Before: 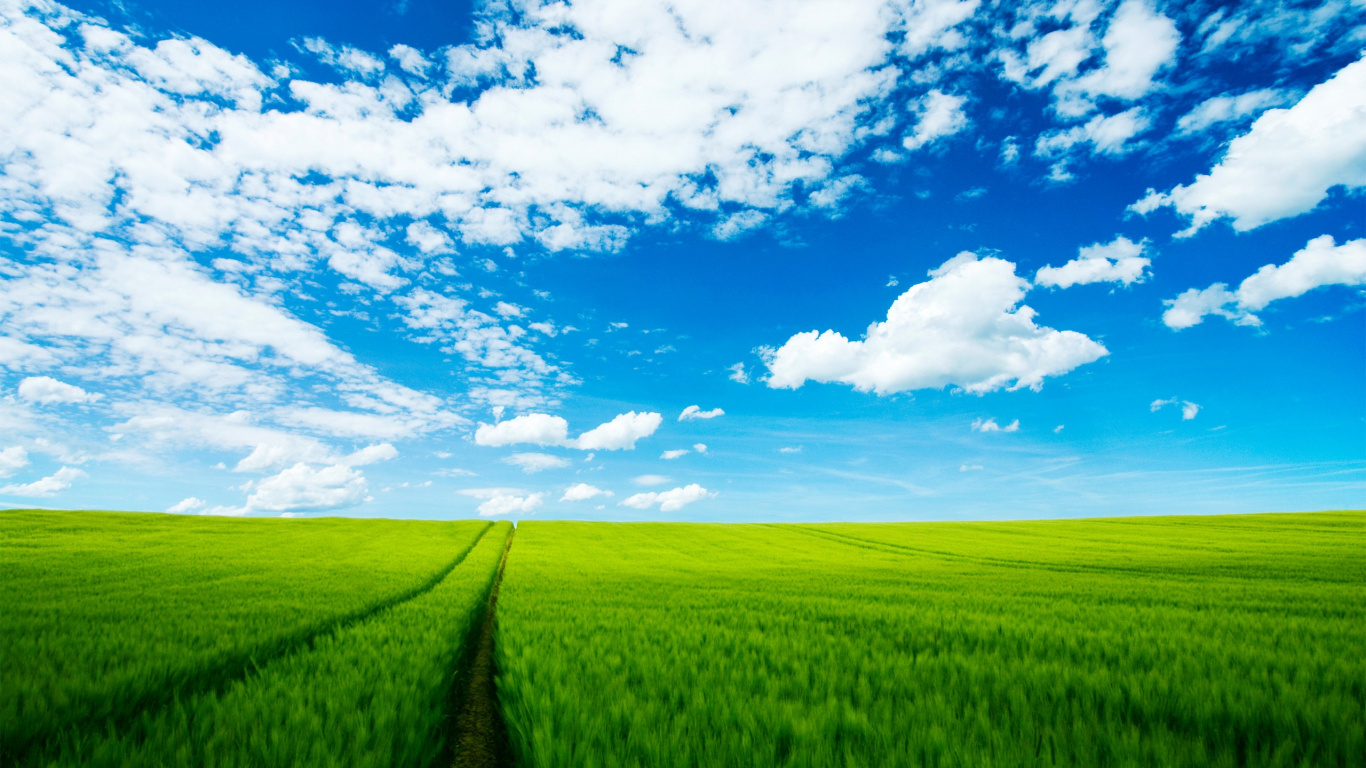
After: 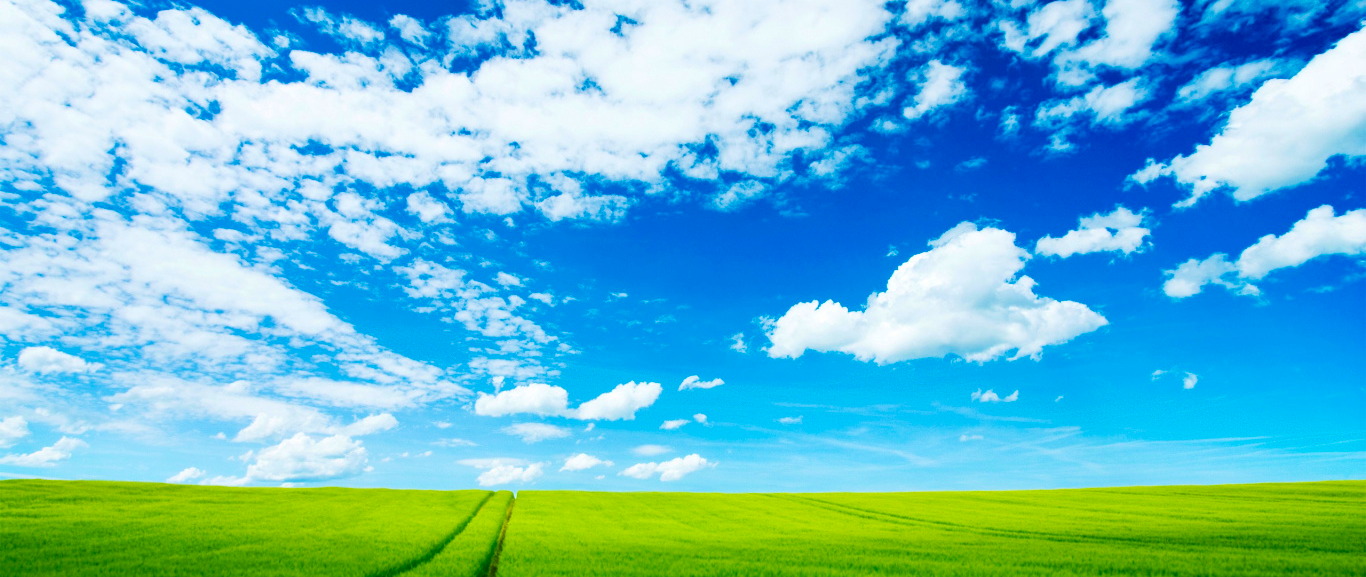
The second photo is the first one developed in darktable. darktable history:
crop: top 3.939%, bottom 20.886%
velvia: strength 31.73%, mid-tones bias 0.2
